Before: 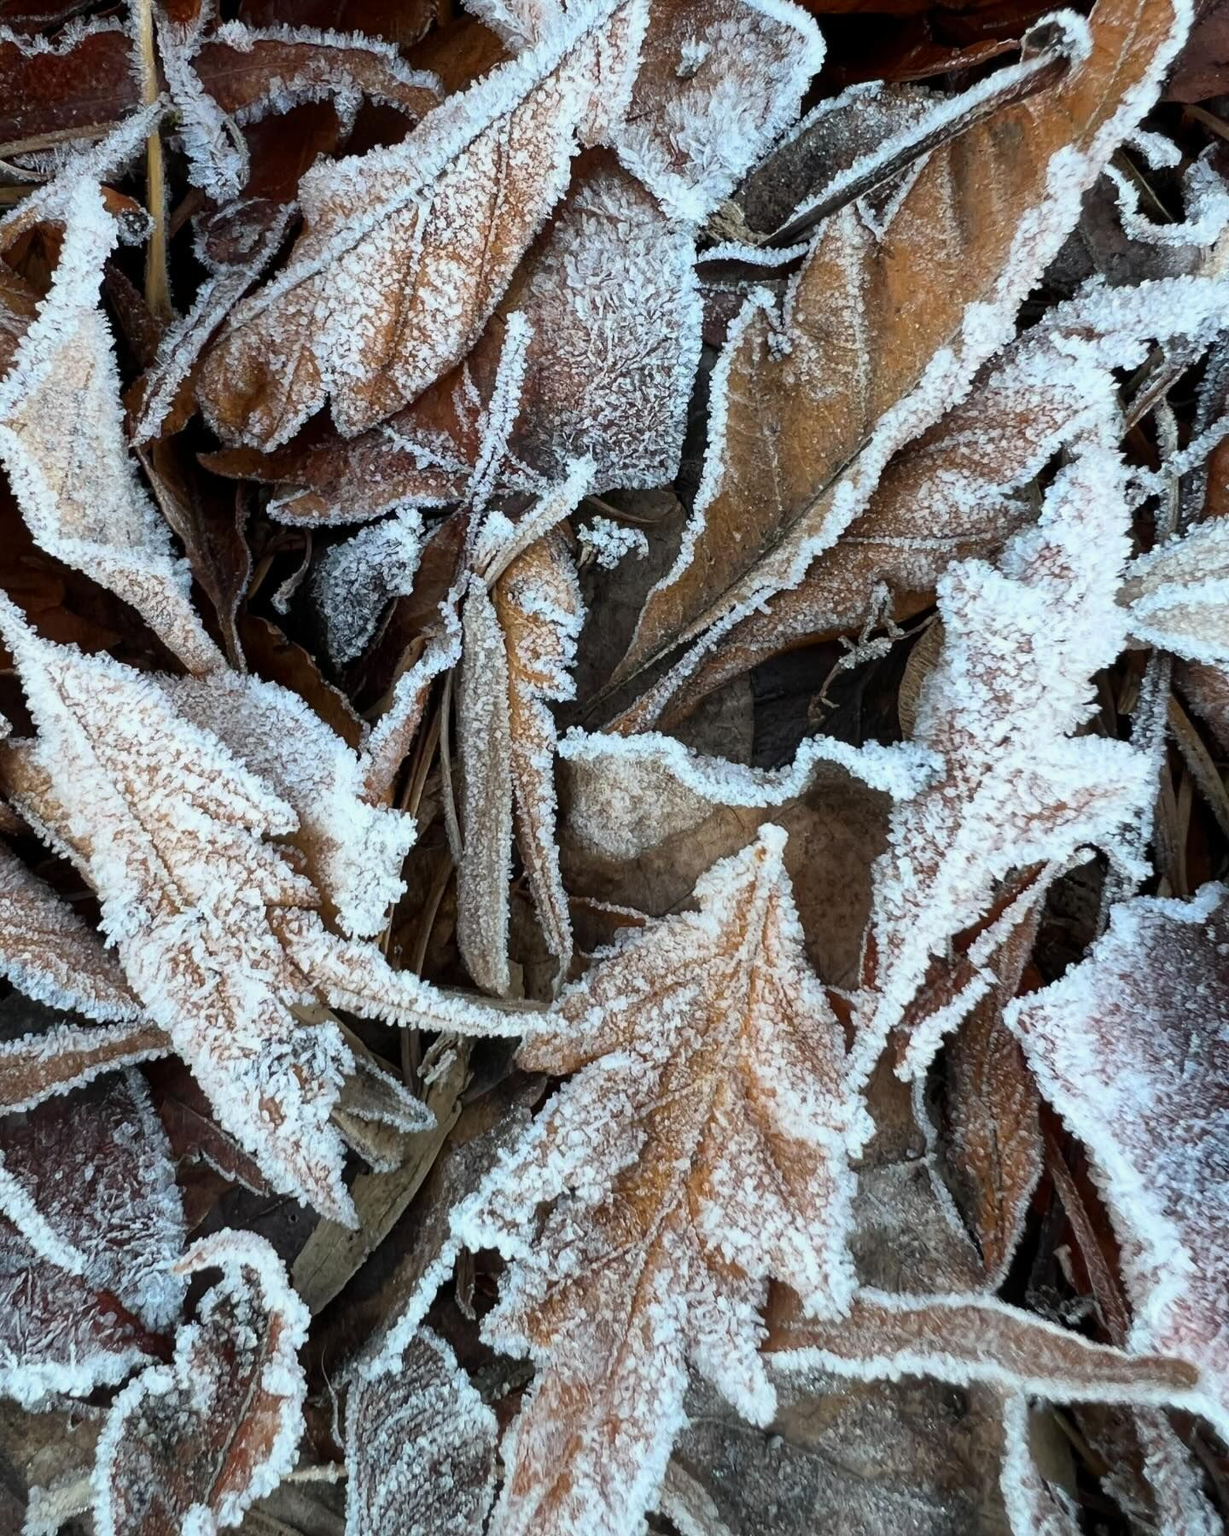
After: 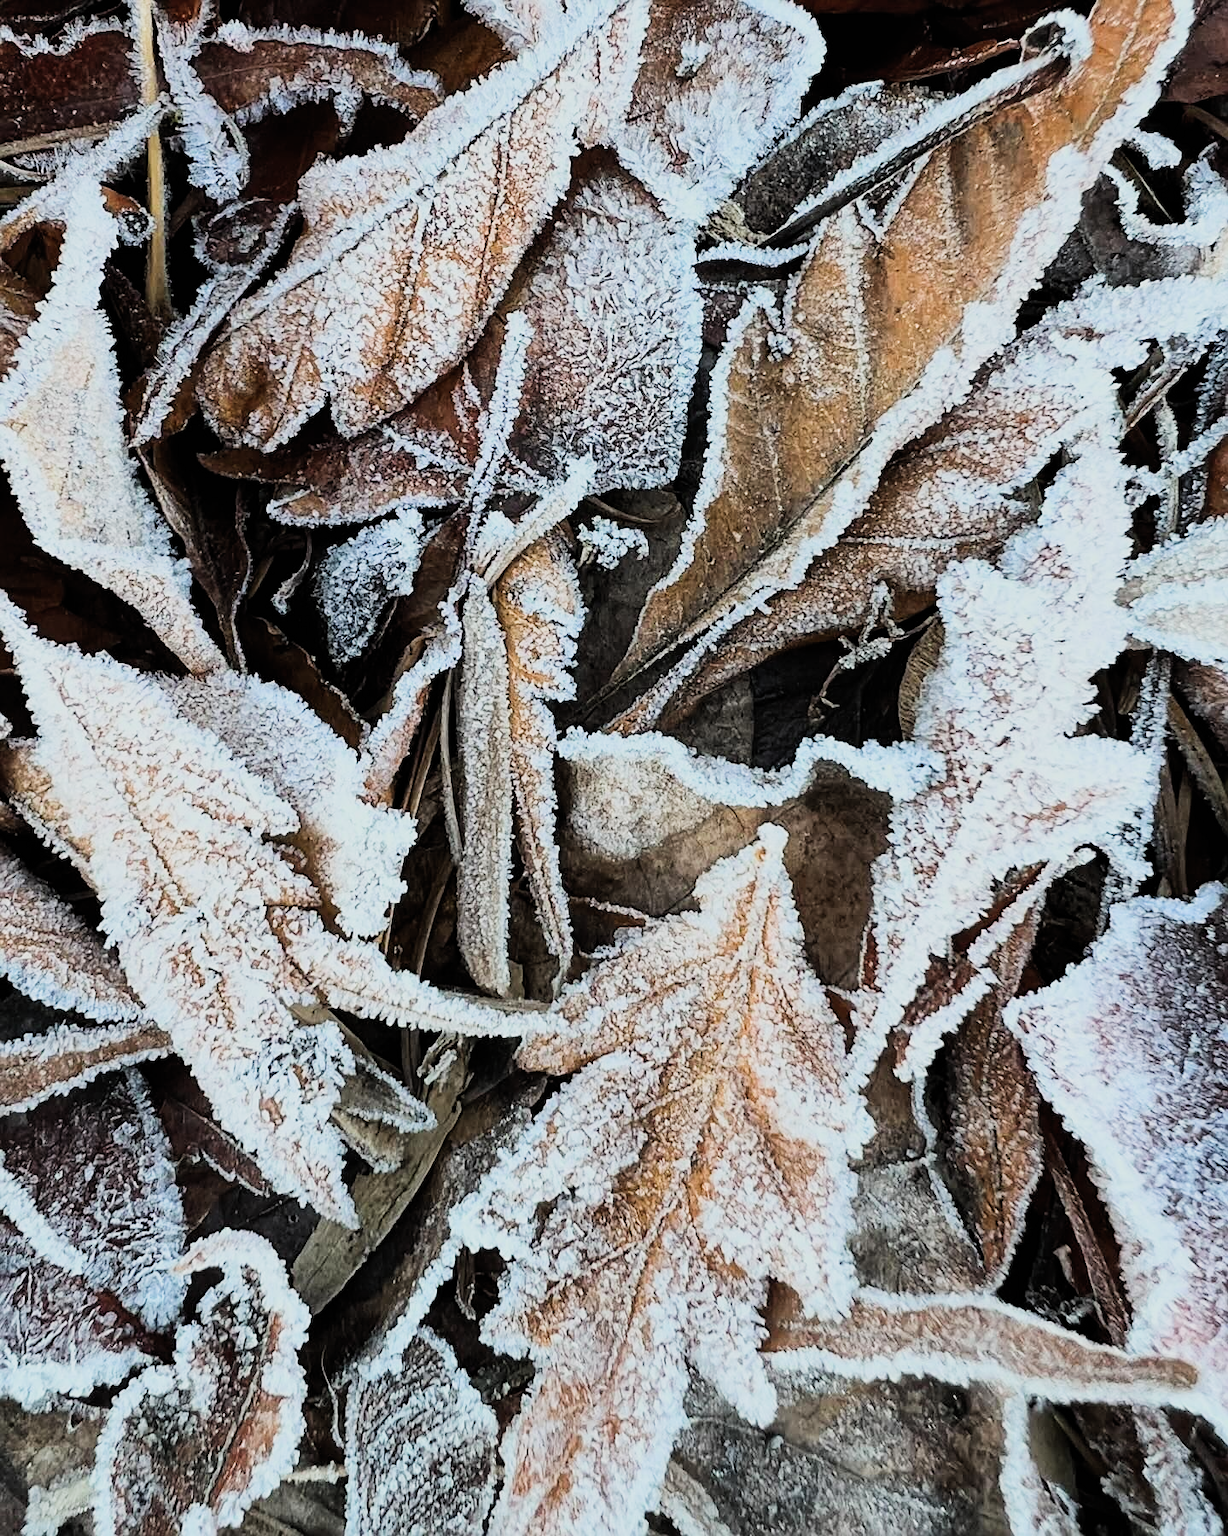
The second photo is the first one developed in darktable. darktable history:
filmic rgb: black relative exposure -7.5 EV, white relative exposure 5 EV, hardness 3.33, contrast 1.301, preserve chrominance RGB euclidean norm, color science v5 (2021), iterations of high-quality reconstruction 0, contrast in shadows safe, contrast in highlights safe
shadows and highlights: shadows 37.51, highlights -27.91, soften with gaussian
sharpen: radius 1.937
exposure: exposure 0.644 EV, compensate exposure bias true, compensate highlight preservation false
